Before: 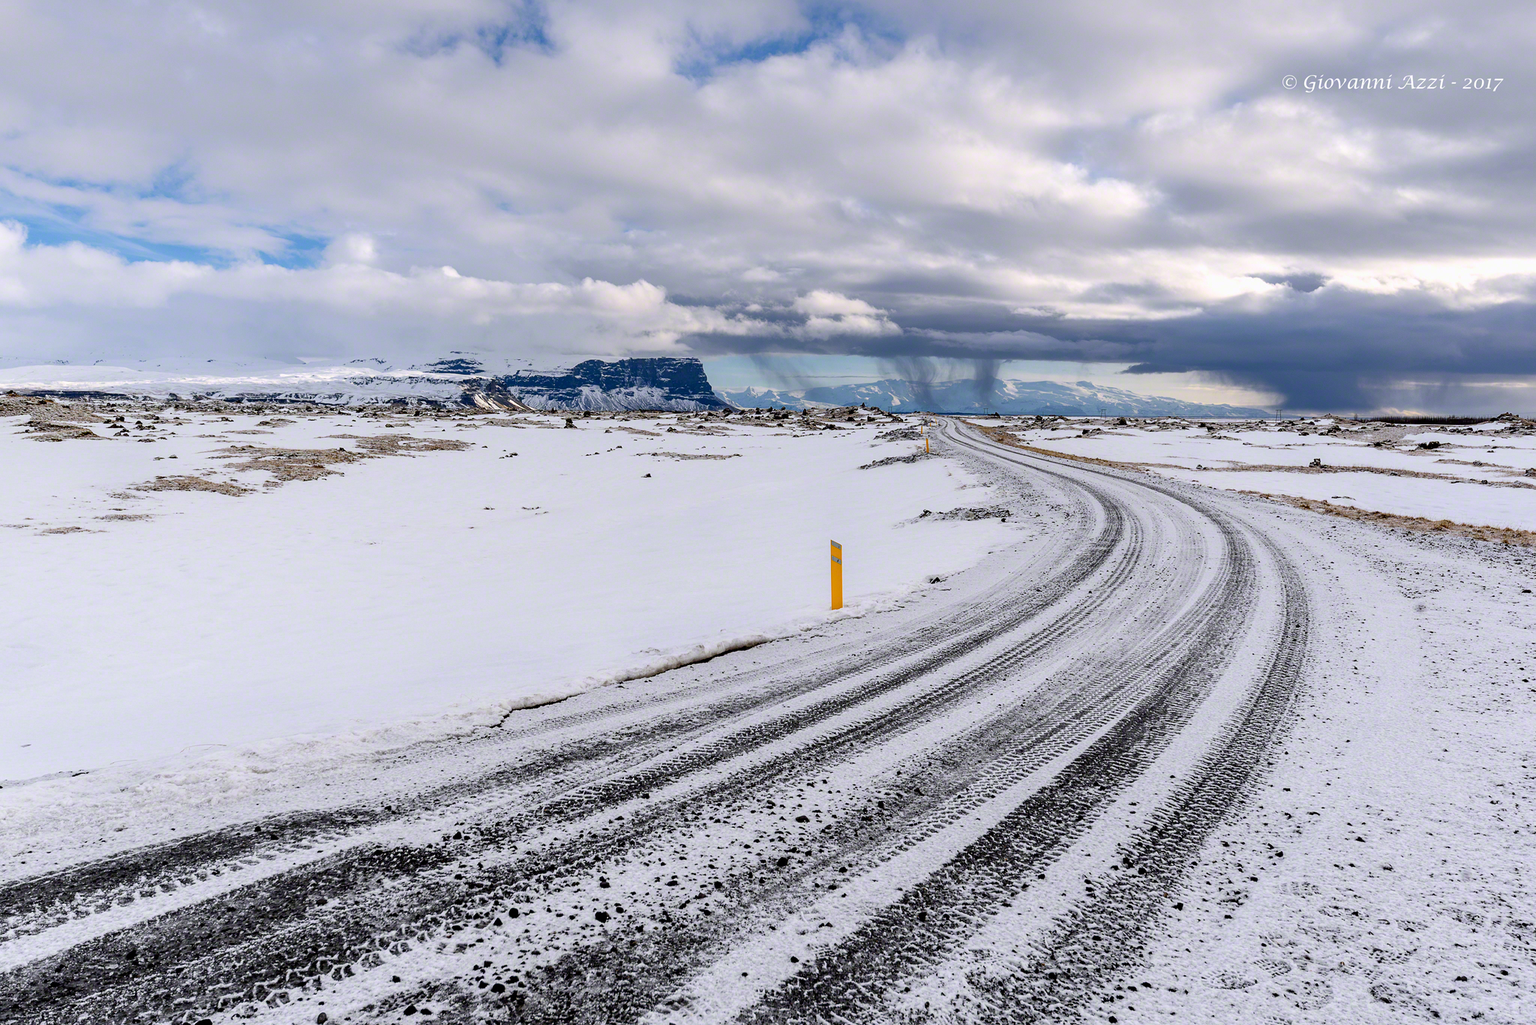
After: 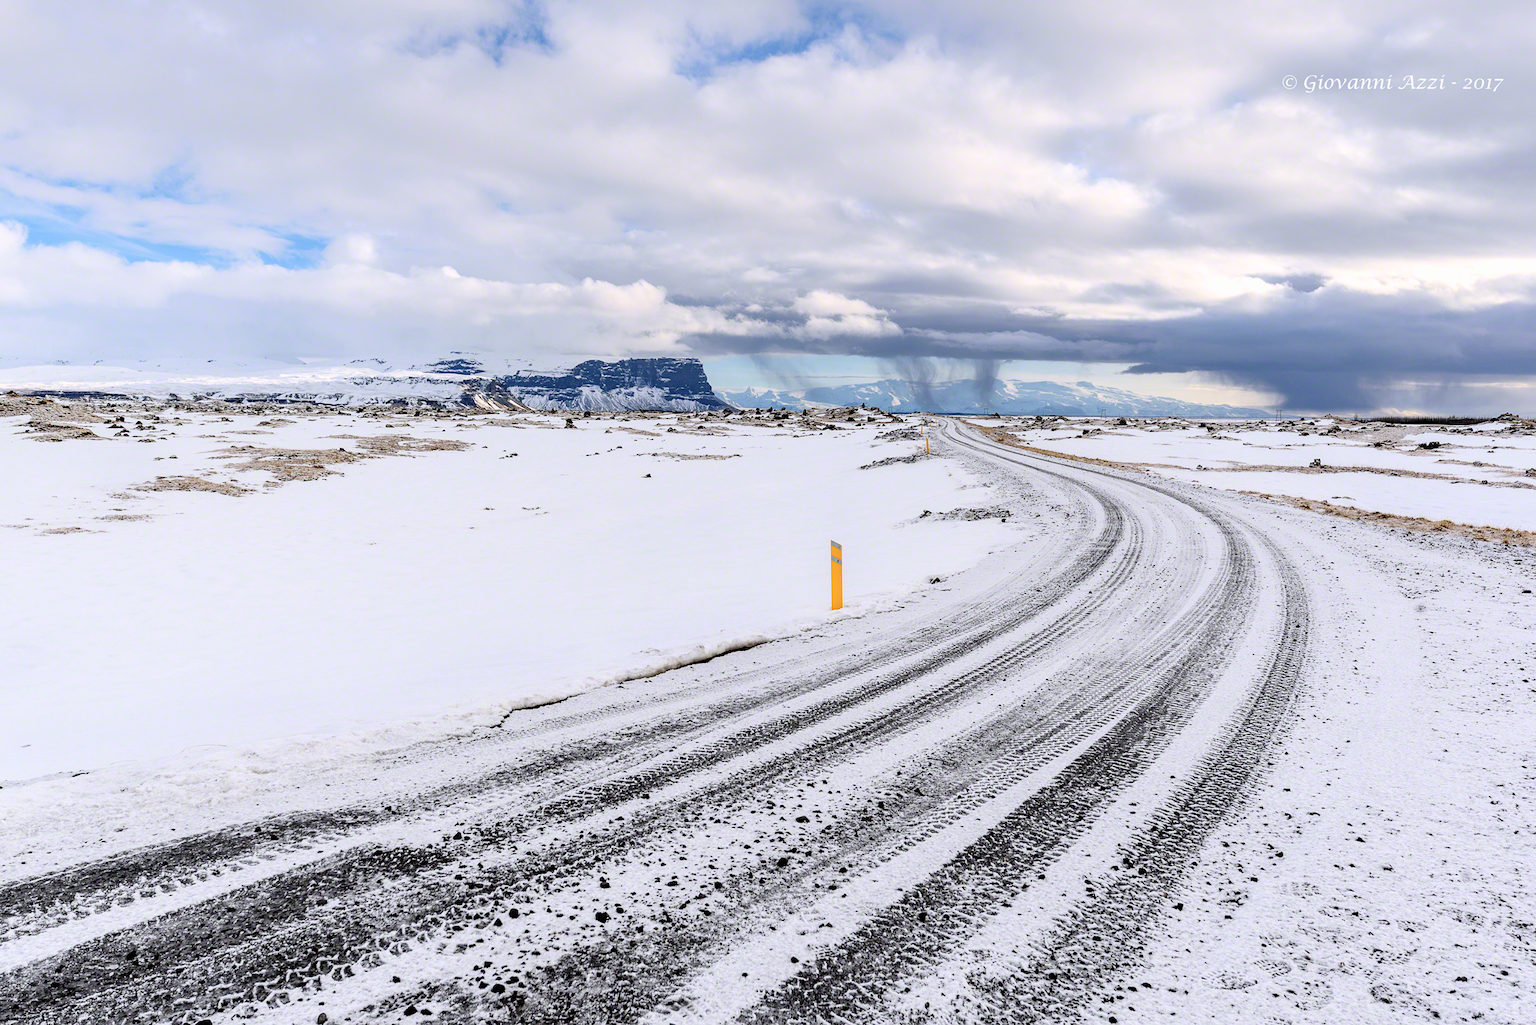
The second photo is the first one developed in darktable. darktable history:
contrast brightness saturation: contrast 0.135, brightness 0.226
